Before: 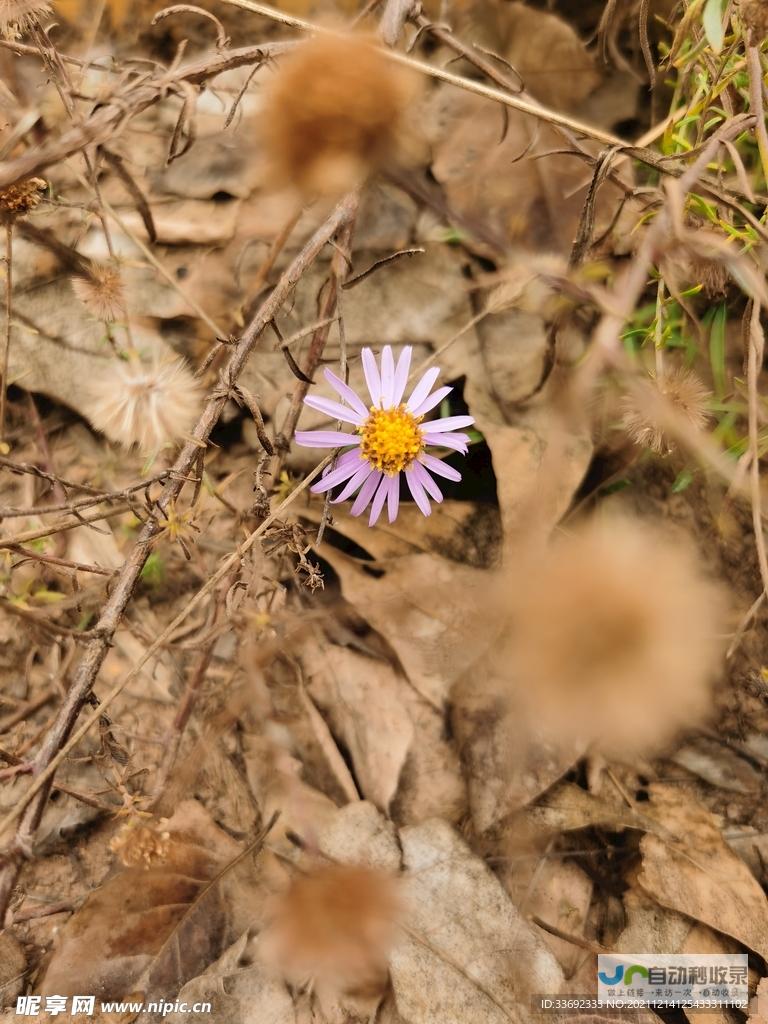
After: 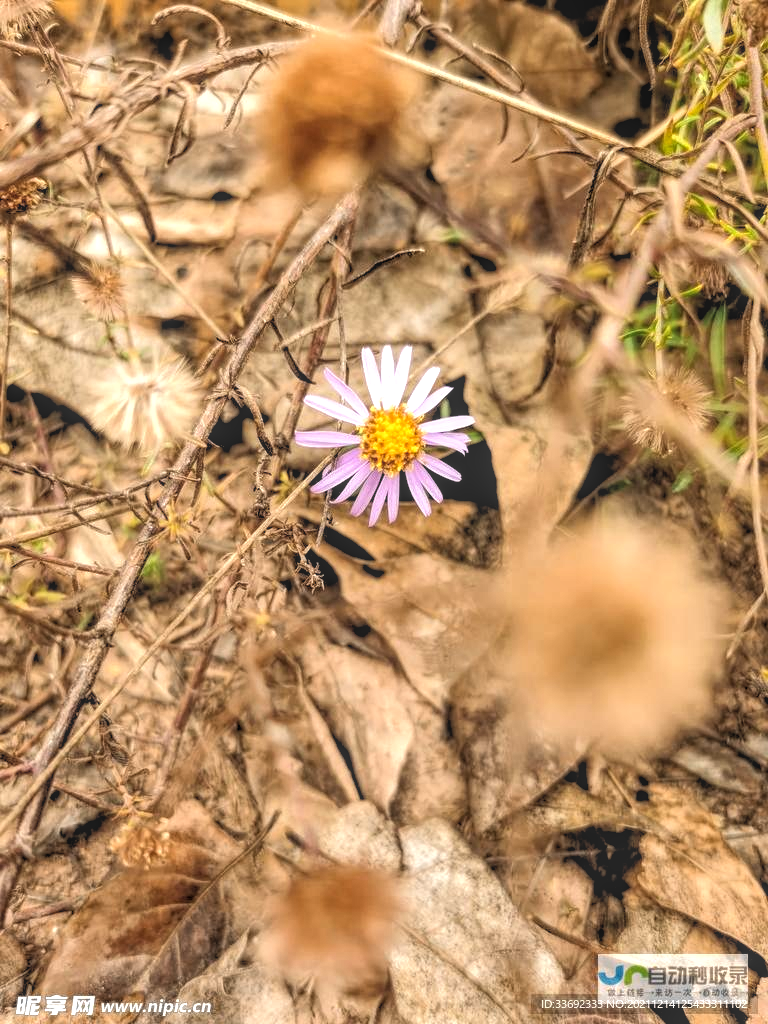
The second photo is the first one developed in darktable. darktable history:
rgb levels: levels [[0.01, 0.419, 0.839], [0, 0.5, 1], [0, 0.5, 1]]
local contrast: highlights 66%, shadows 33%, detail 166%, midtone range 0.2
tone equalizer: -8 EV -0.417 EV, -7 EV -0.389 EV, -6 EV -0.333 EV, -5 EV -0.222 EV, -3 EV 0.222 EV, -2 EV 0.333 EV, -1 EV 0.389 EV, +0 EV 0.417 EV, edges refinement/feathering 500, mask exposure compensation -1.57 EV, preserve details no
